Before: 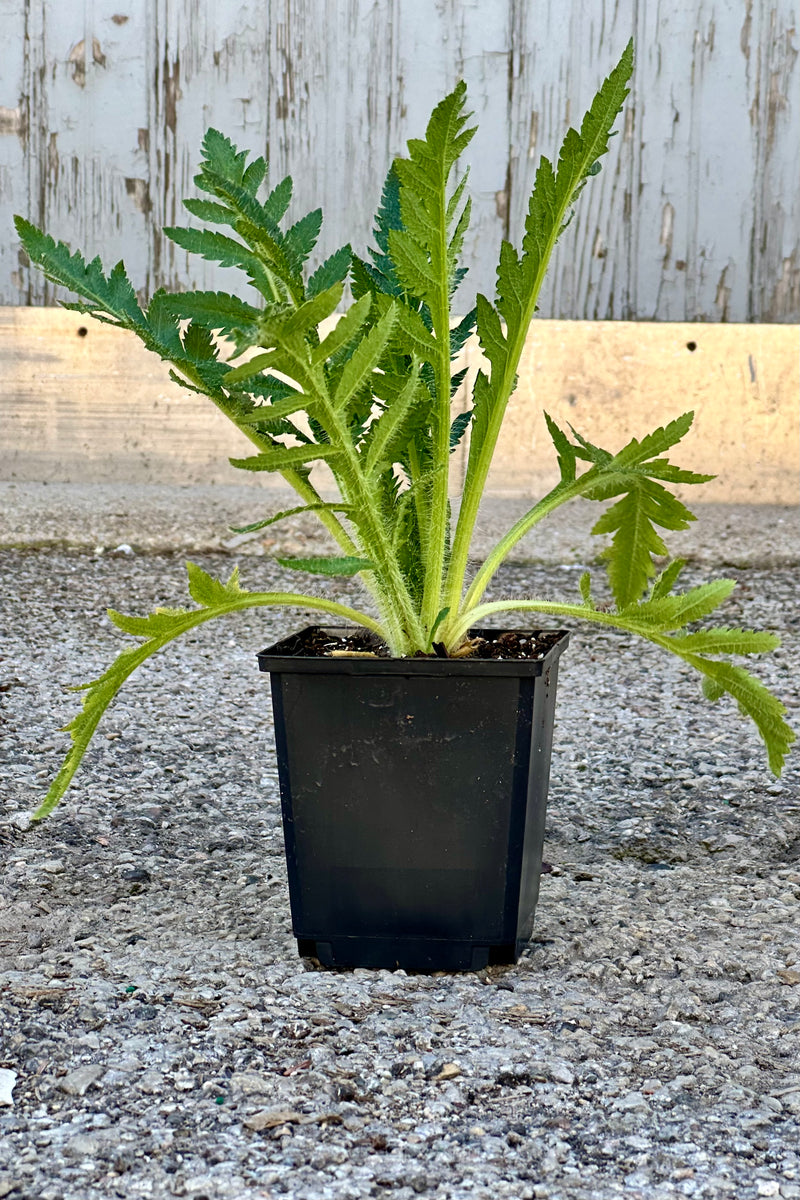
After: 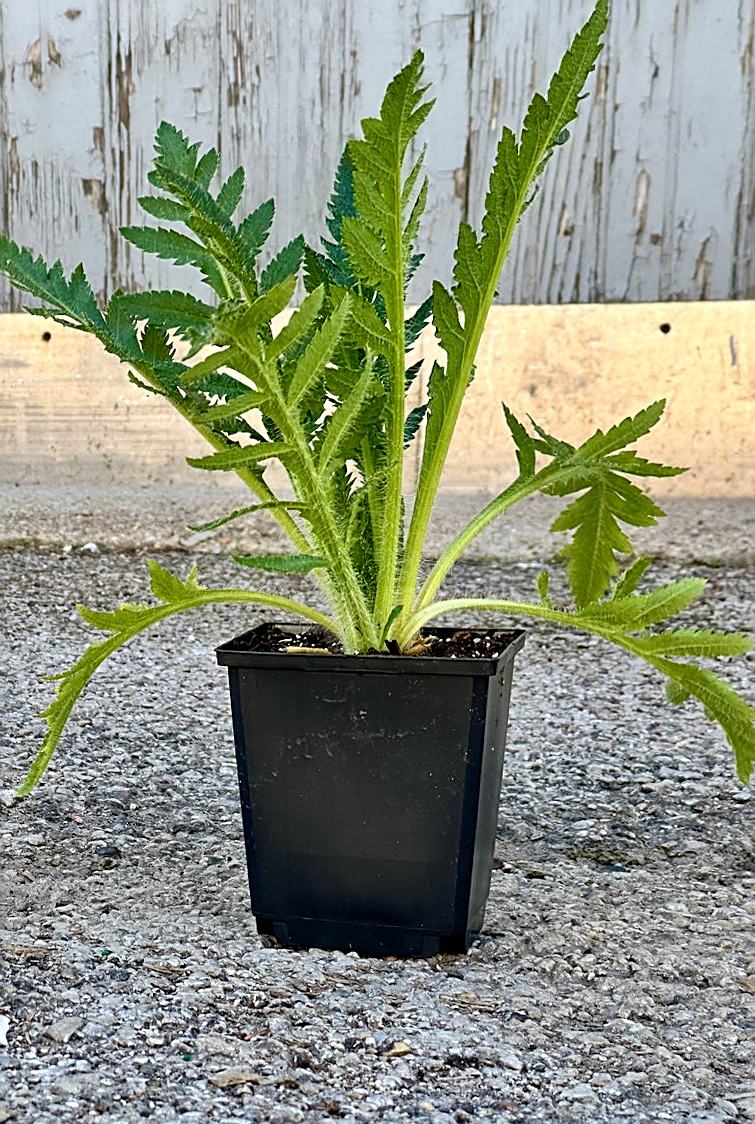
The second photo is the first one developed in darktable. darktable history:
sharpen: on, module defaults
rotate and perspective: rotation 0.062°, lens shift (vertical) 0.115, lens shift (horizontal) -0.133, crop left 0.047, crop right 0.94, crop top 0.061, crop bottom 0.94
